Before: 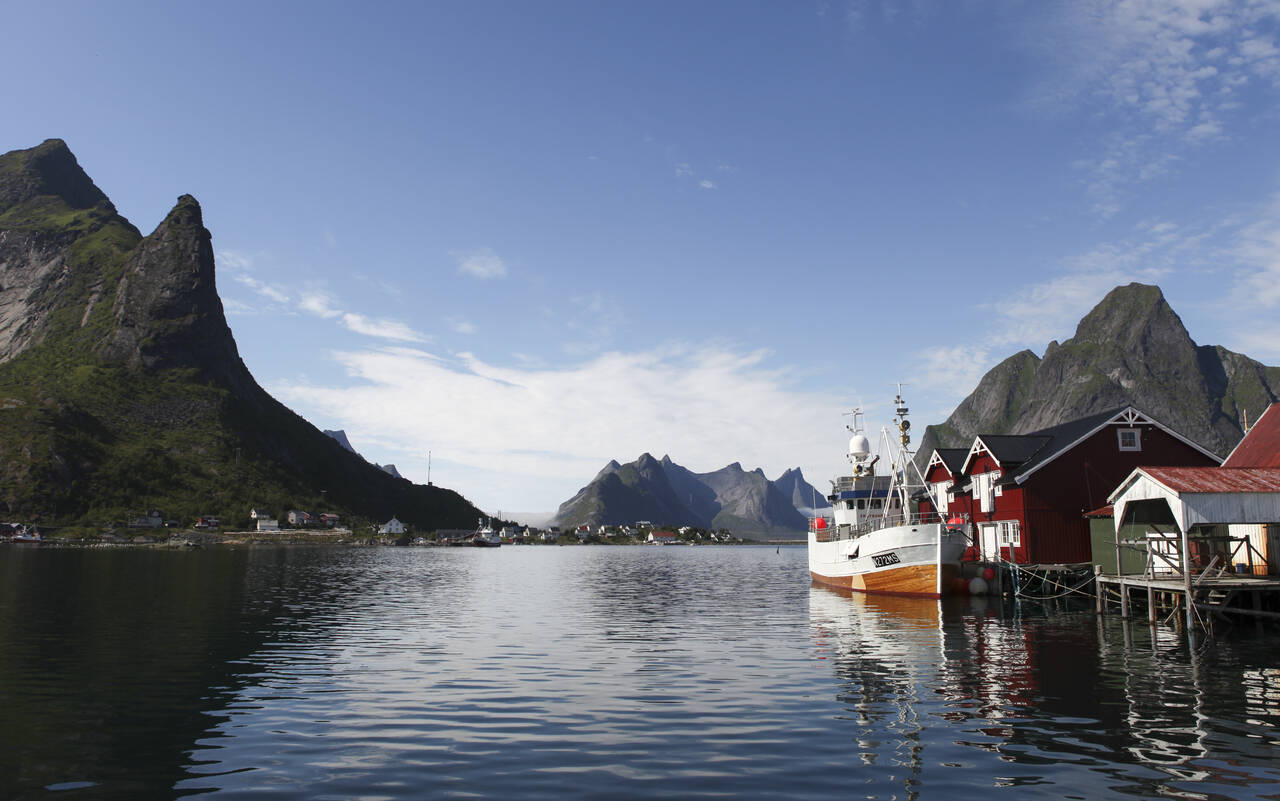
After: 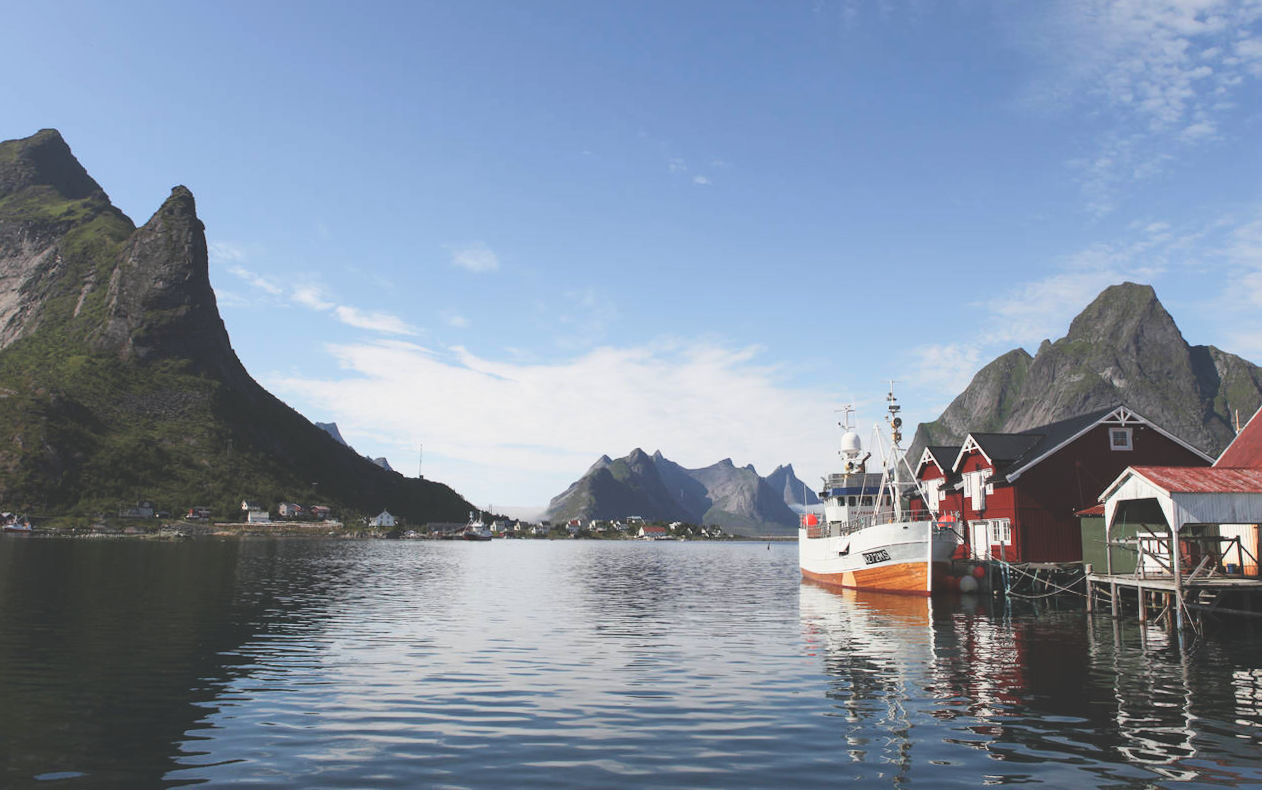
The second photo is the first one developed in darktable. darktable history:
contrast brightness saturation: contrast 0.14, brightness 0.21
exposure: black level correction -0.014, exposure -0.193 EV, compensate highlight preservation false
crop and rotate: angle -0.5°
